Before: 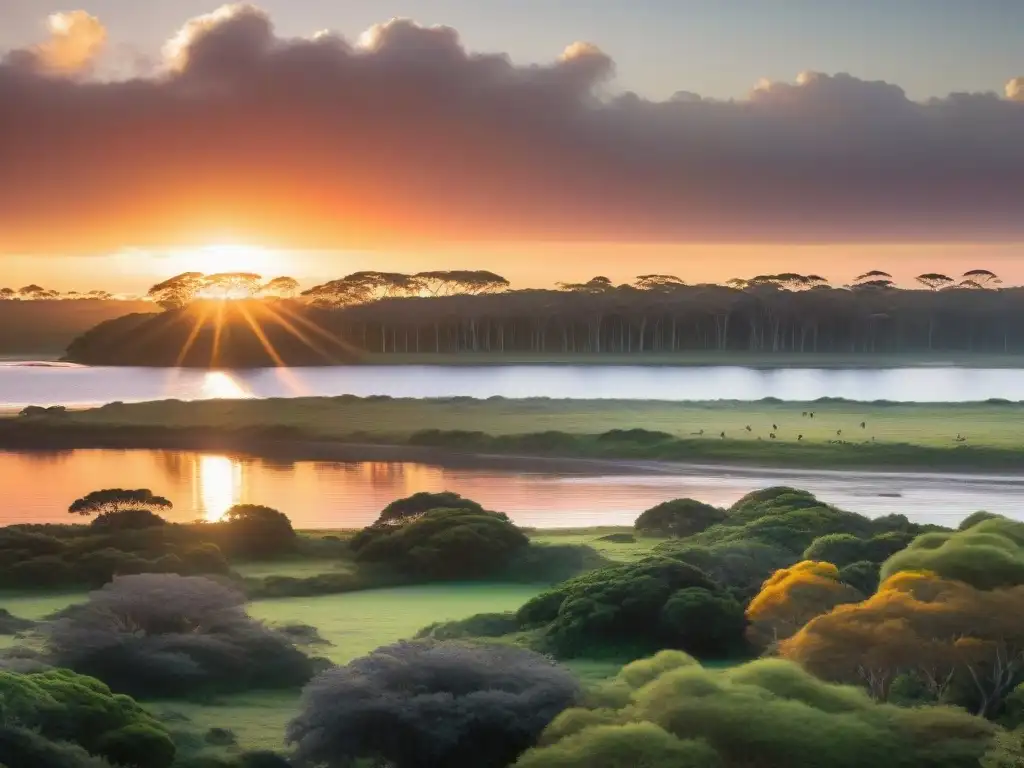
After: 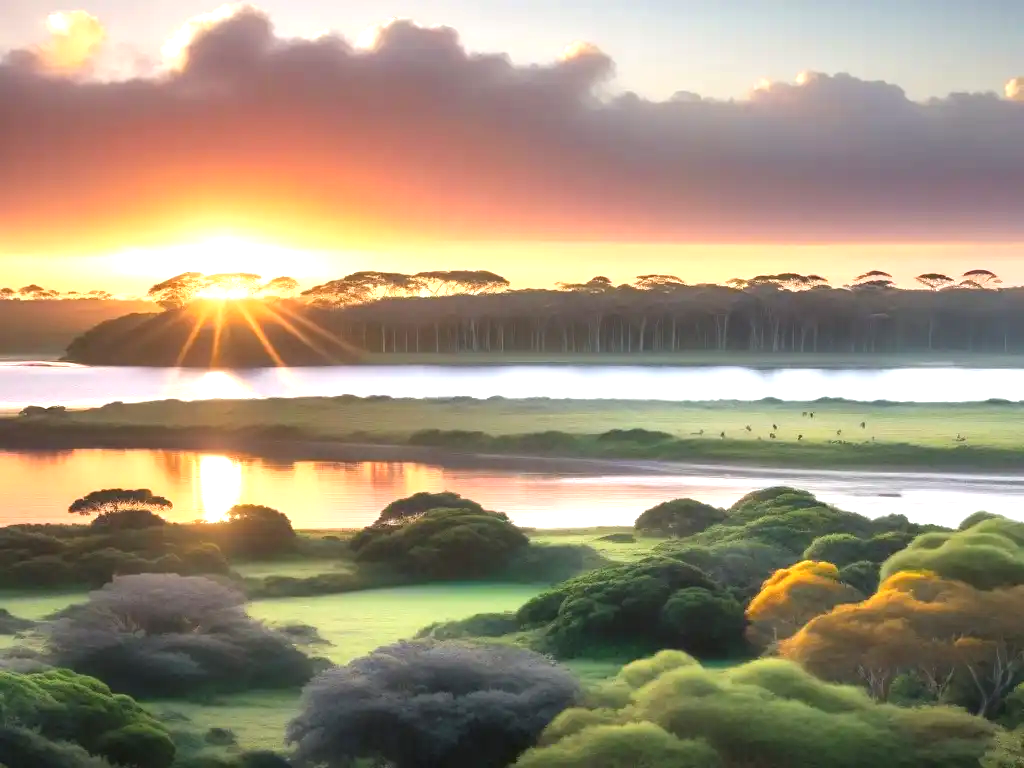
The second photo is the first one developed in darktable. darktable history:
tone equalizer: edges refinement/feathering 500, mask exposure compensation -1.57 EV, preserve details no
exposure: black level correction 0, exposure 0.889 EV, compensate highlight preservation false
